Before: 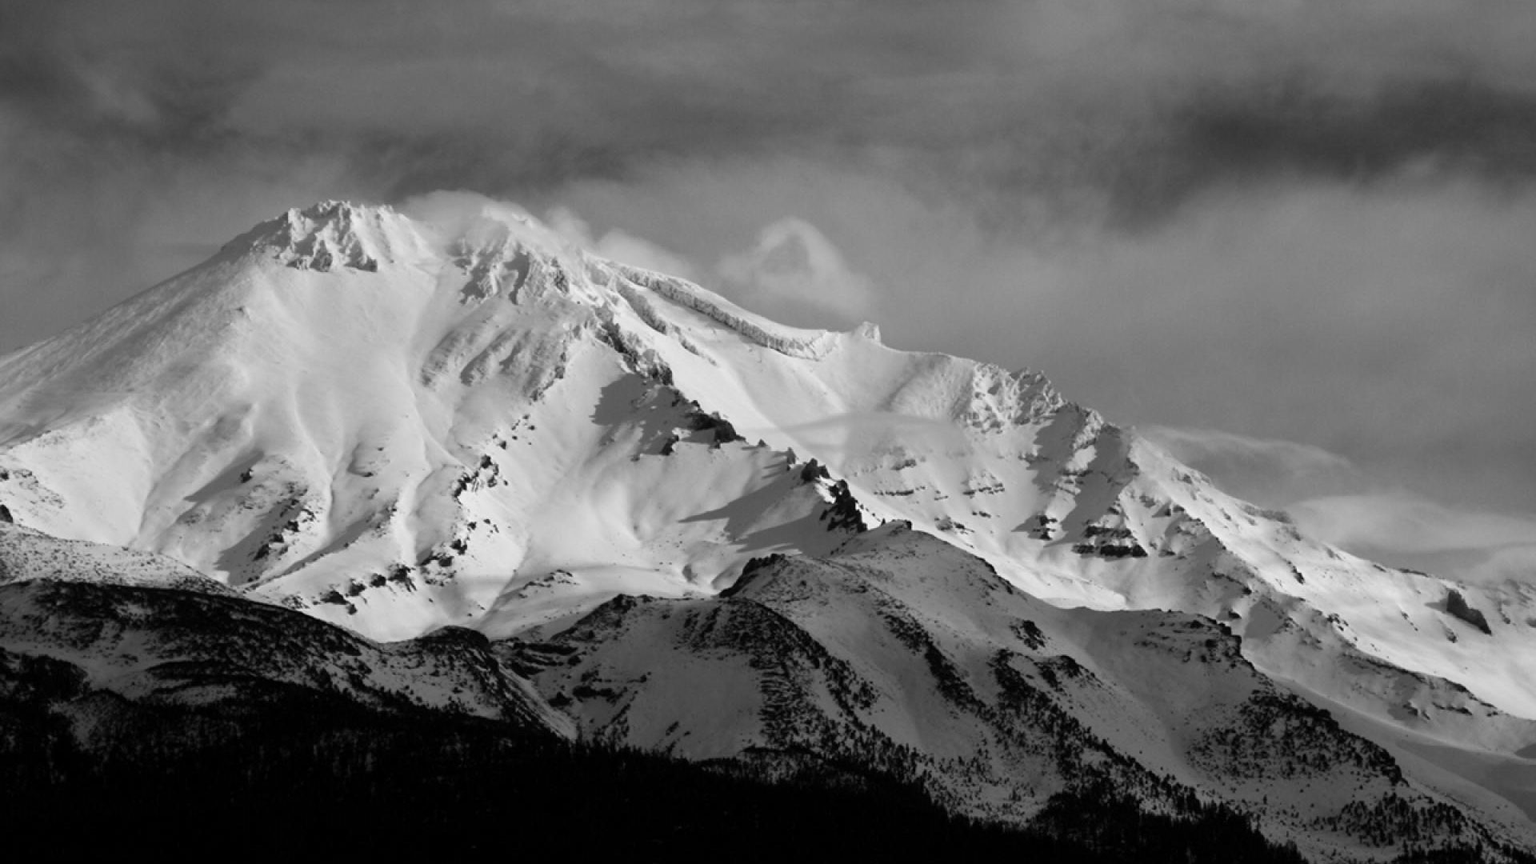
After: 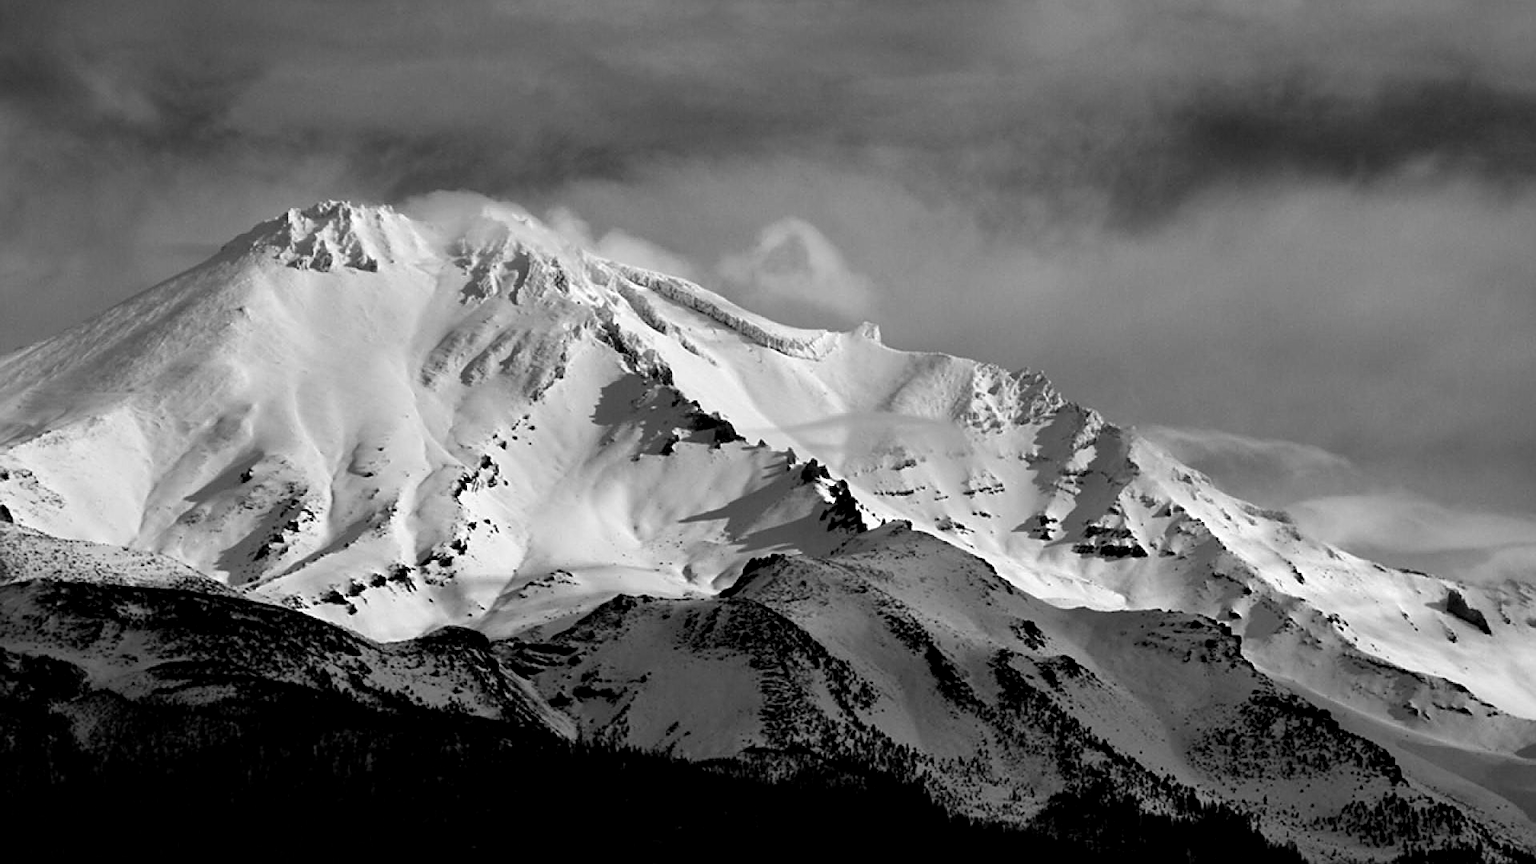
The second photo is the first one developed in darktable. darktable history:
sharpen: on, module defaults
contrast equalizer: octaves 7, y [[0.6 ×6], [0.55 ×6], [0 ×6], [0 ×6], [0 ×6]], mix 0.53
exposure: exposure -0.04 EV, compensate highlight preservation false
